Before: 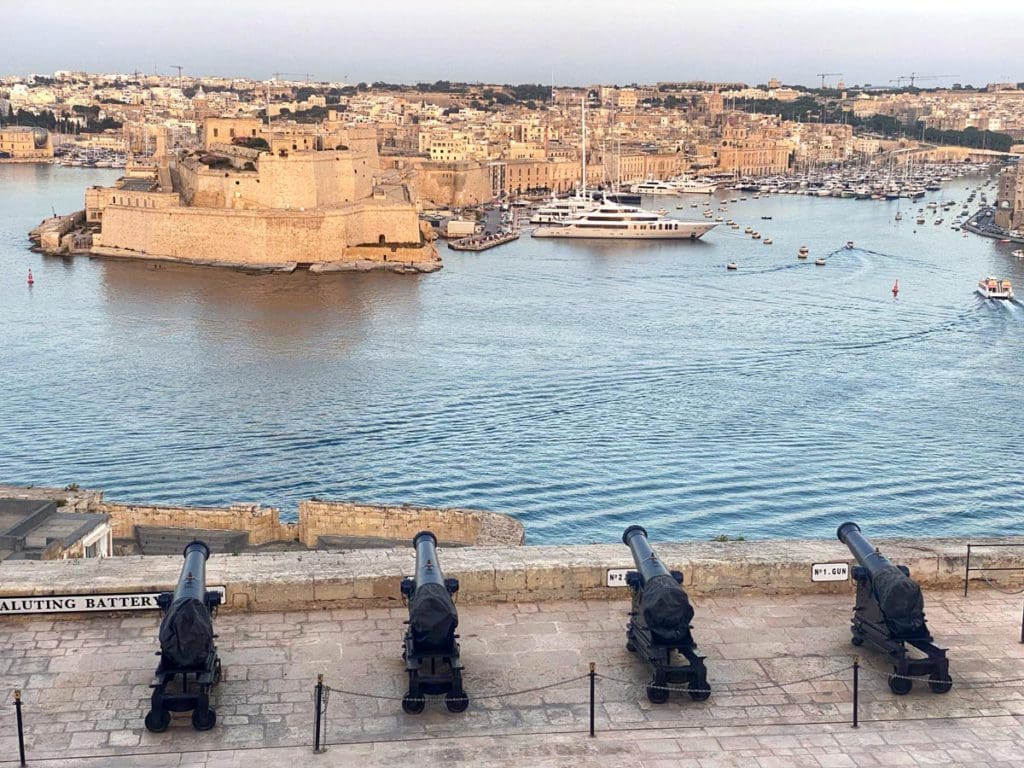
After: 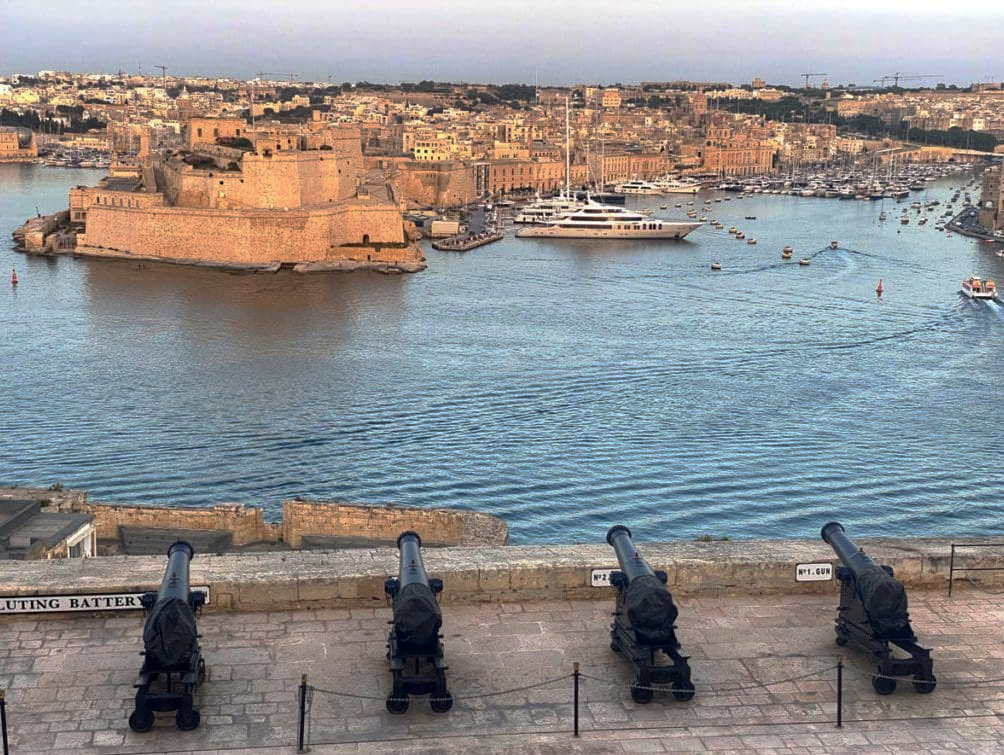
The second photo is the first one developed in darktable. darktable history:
crop: left 1.644%, right 0.271%, bottom 1.659%
base curve: curves: ch0 [(0, 0) (0.595, 0.418) (1, 1)], preserve colors none
